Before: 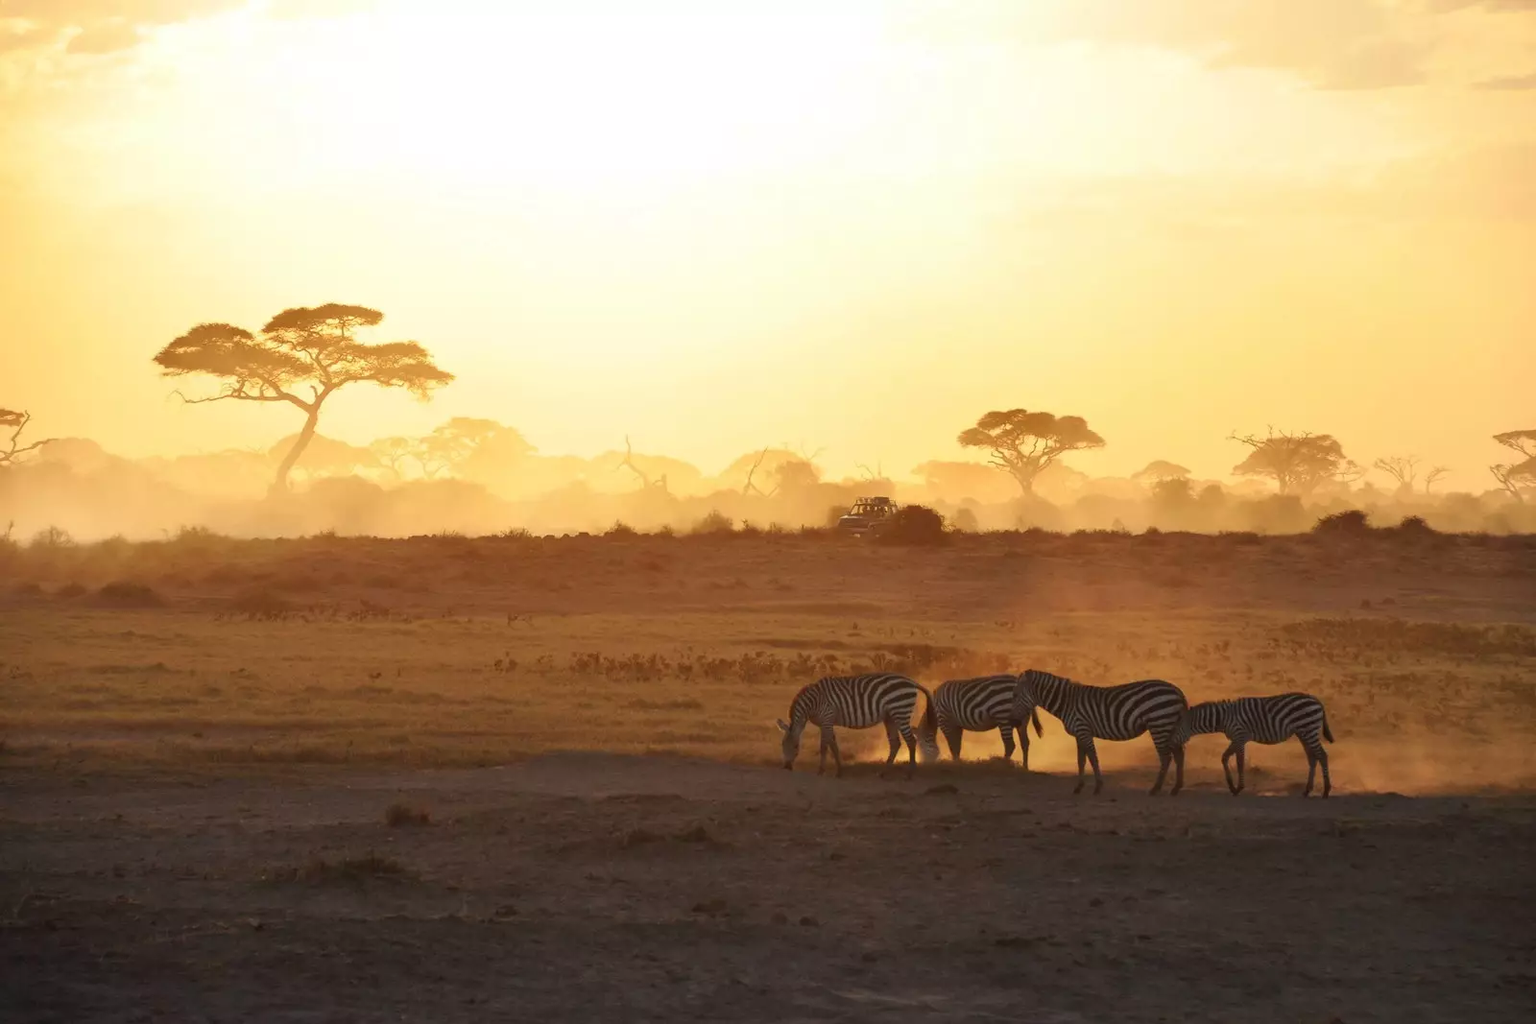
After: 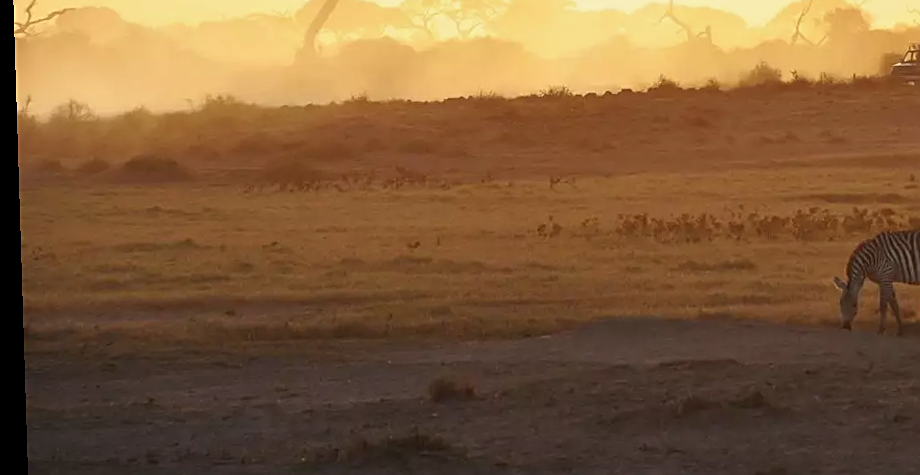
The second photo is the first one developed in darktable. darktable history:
rotate and perspective: rotation -1.77°, lens shift (horizontal) 0.004, automatic cropping off
tone equalizer: on, module defaults
white balance: red 0.974, blue 1.044
sharpen: on, module defaults
crop: top 44.483%, right 43.593%, bottom 12.892%
